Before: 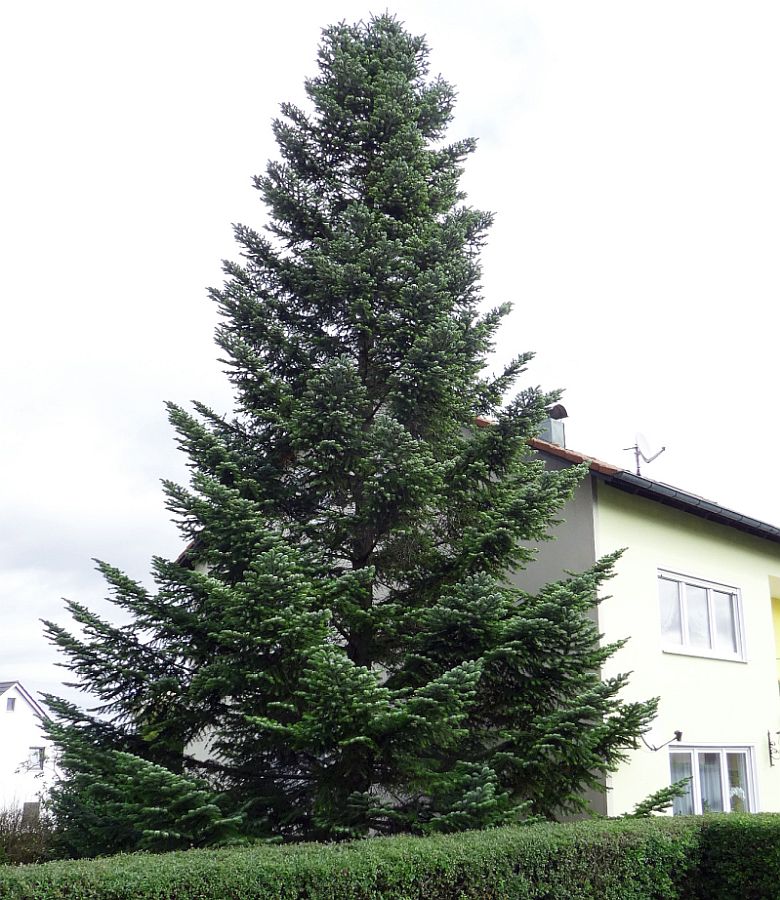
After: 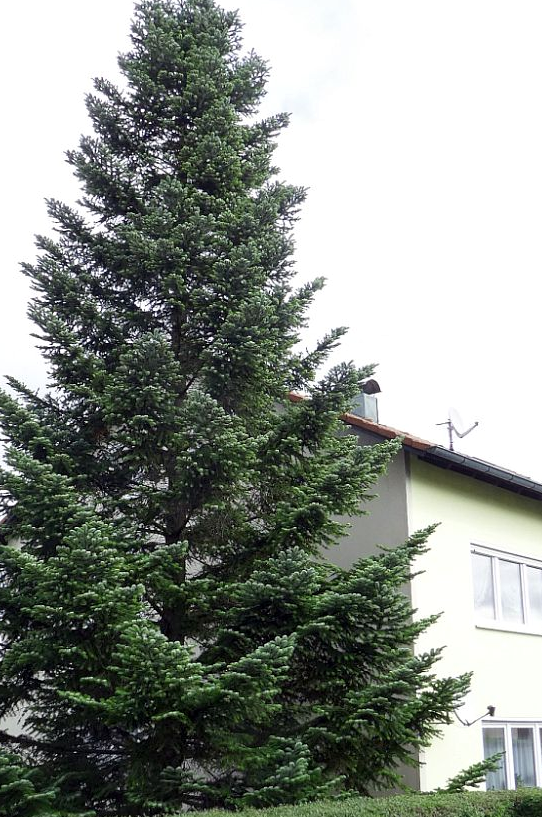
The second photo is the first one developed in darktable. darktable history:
haze removal: strength 0.29, distance 0.25, compatibility mode true, adaptive false
local contrast: mode bilateral grid, contrast 20, coarseness 50, detail 120%, midtone range 0.2
crop and rotate: left 24.034%, top 2.838%, right 6.406%, bottom 6.299%
